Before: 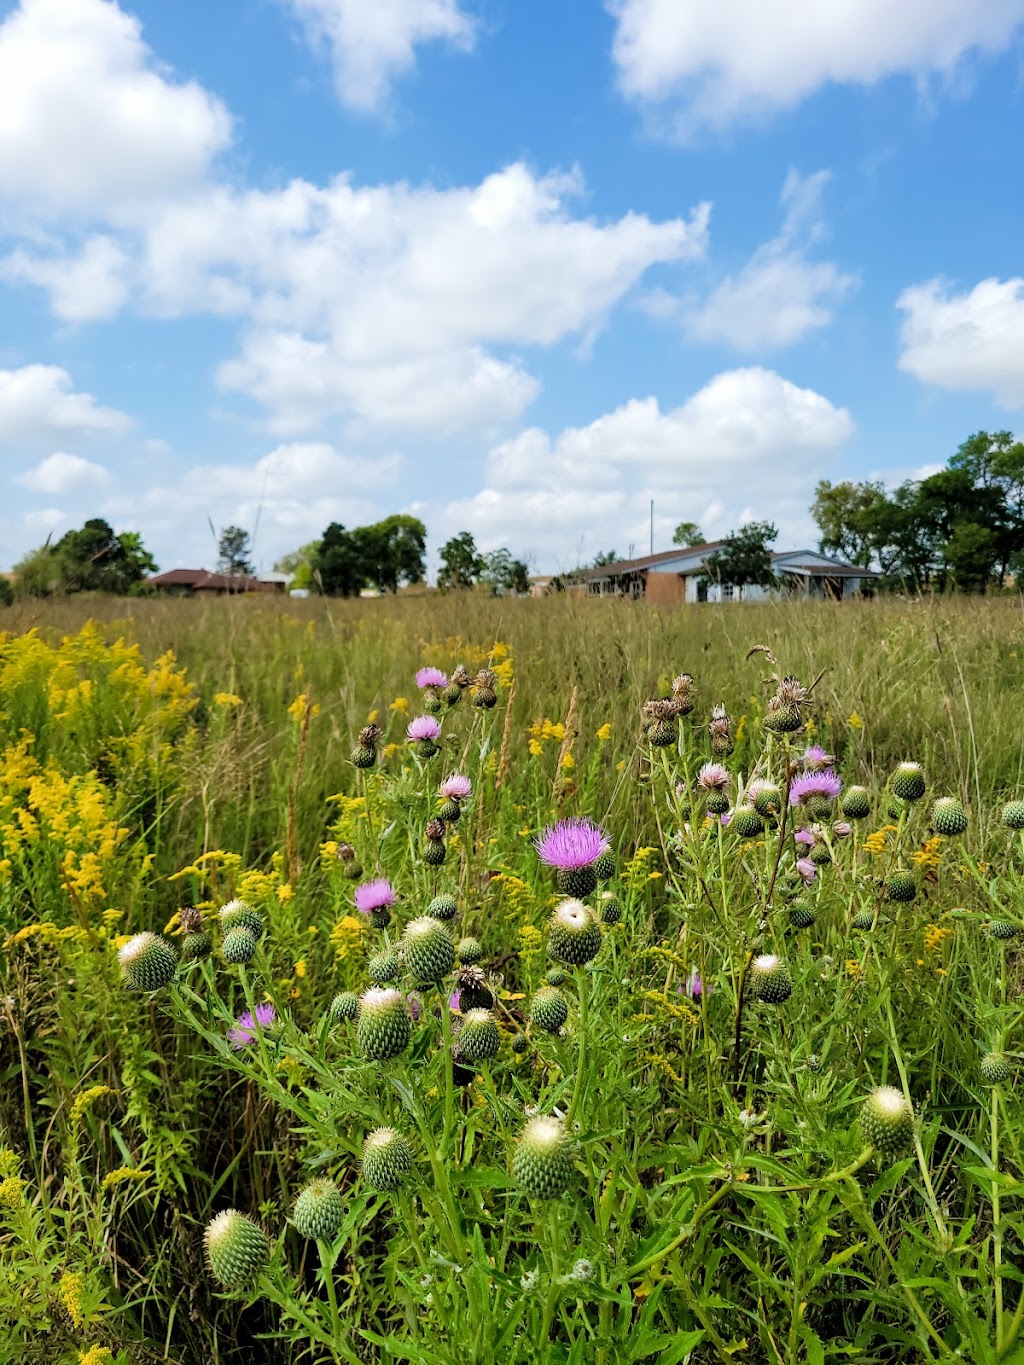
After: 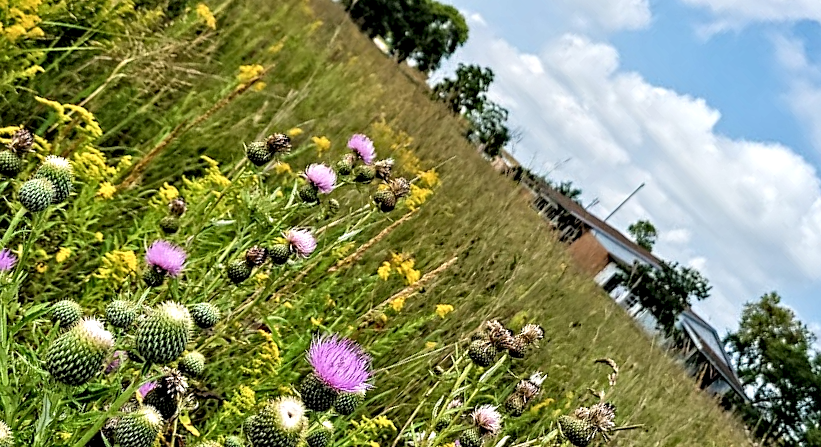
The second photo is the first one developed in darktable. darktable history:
crop and rotate: angle -46.18°, top 16.445%, right 1.009%, bottom 11.738%
contrast equalizer: y [[0.5, 0.542, 0.583, 0.625, 0.667, 0.708], [0.5 ×6], [0.5 ×6], [0 ×6], [0 ×6]]
